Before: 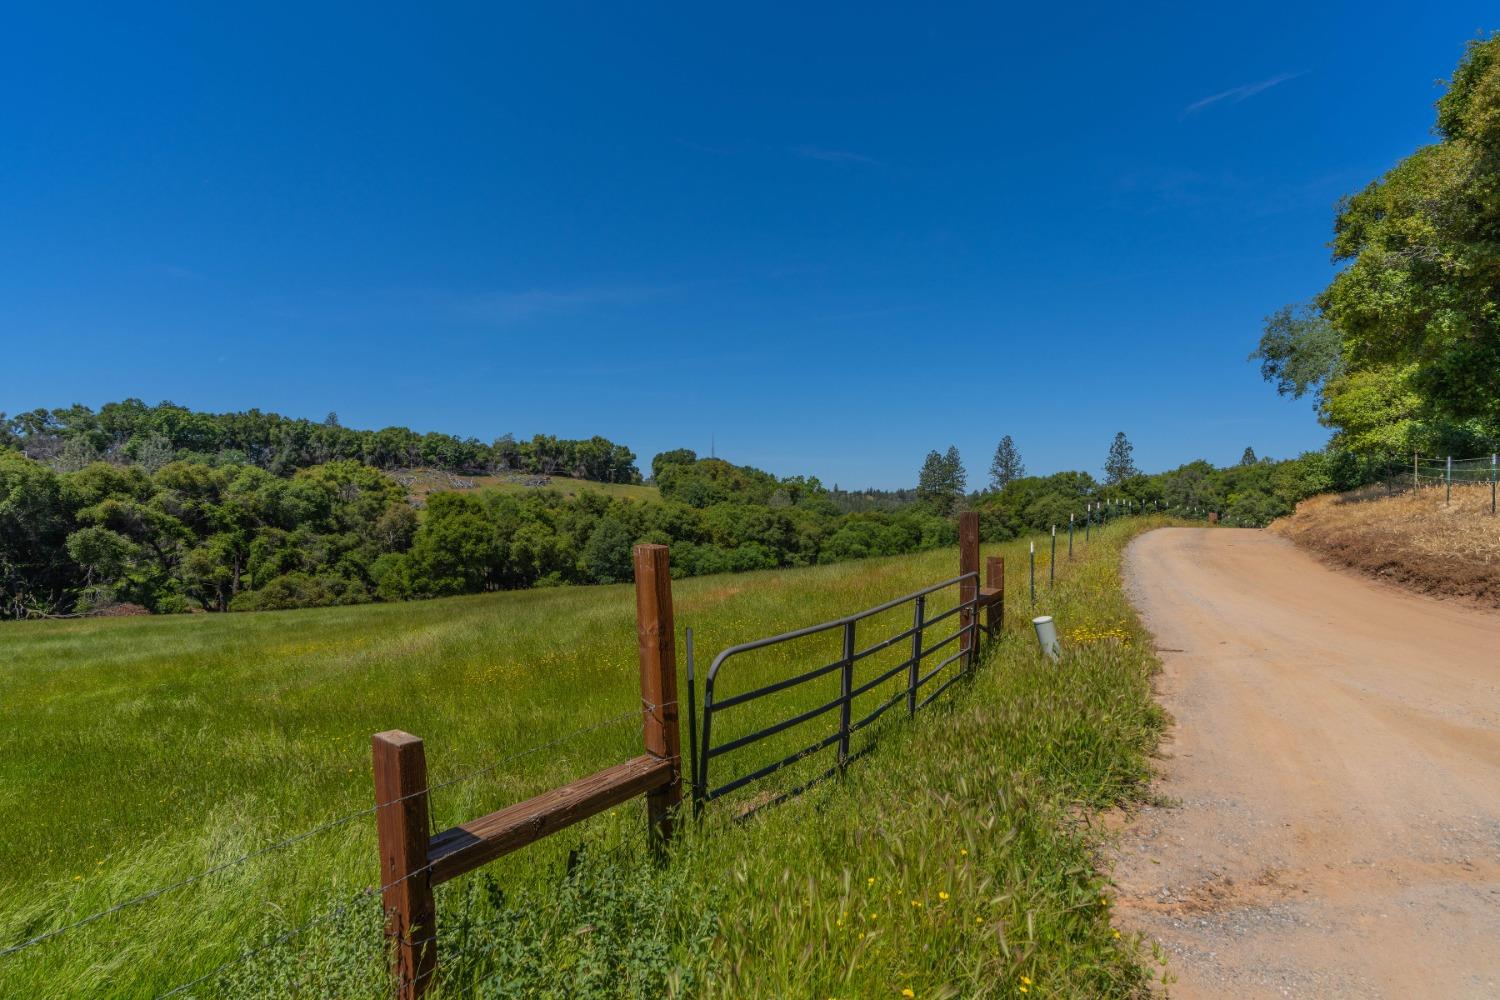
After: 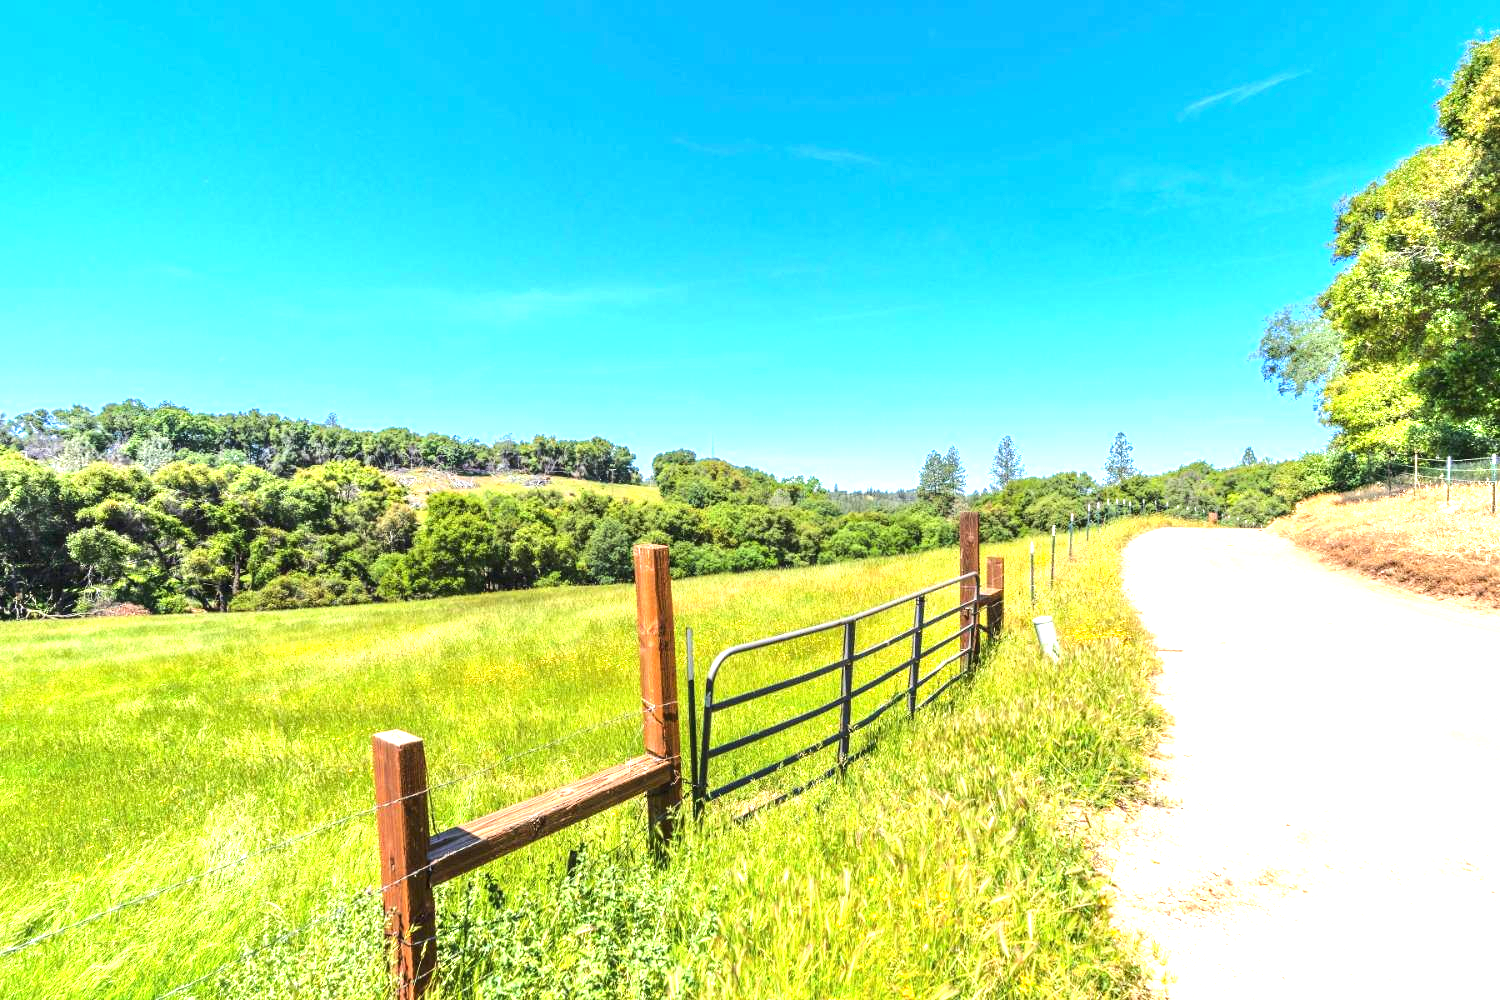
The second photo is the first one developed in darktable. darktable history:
tone equalizer: -8 EV 0.001 EV, -7 EV -0.002 EV, -6 EV 0.002 EV, -5 EV -0.03 EV, -4 EV -0.116 EV, -3 EV -0.169 EV, -2 EV 0.24 EV, -1 EV 0.702 EV, +0 EV 0.493 EV
exposure: black level correction 0, exposure 0.7 EV, compensate exposure bias true, compensate highlight preservation false
